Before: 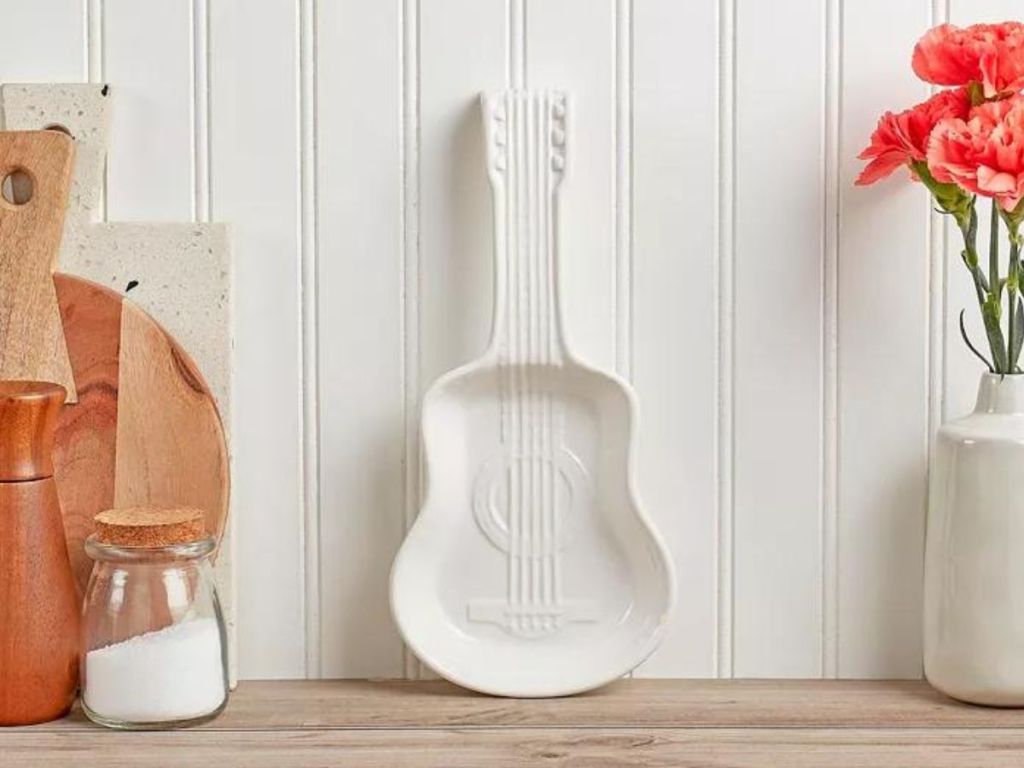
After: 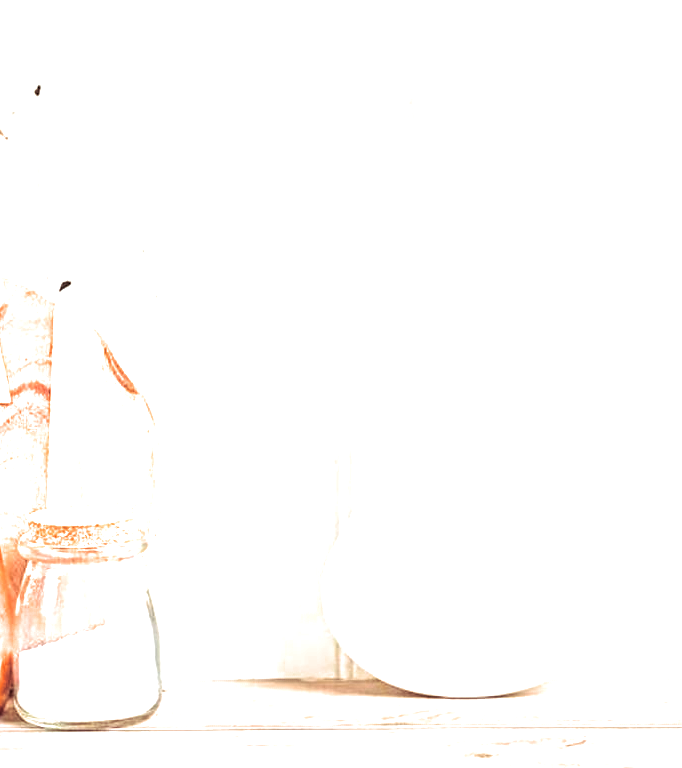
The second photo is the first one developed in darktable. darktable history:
rotate and perspective: automatic cropping original format, crop left 0, crop top 0
split-toning: shadows › saturation 0.41, highlights › saturation 0, compress 33.55%
local contrast: highlights 100%, shadows 100%, detail 120%, midtone range 0.2
exposure: black level correction 0.001, exposure 1.735 EV, compensate highlight preservation false
crop and rotate: left 6.617%, right 26.717%
color zones: curves: ch0 [(0, 0.465) (0.092, 0.596) (0.289, 0.464) (0.429, 0.453) (0.571, 0.464) (0.714, 0.455) (0.857, 0.462) (1, 0.465)]
